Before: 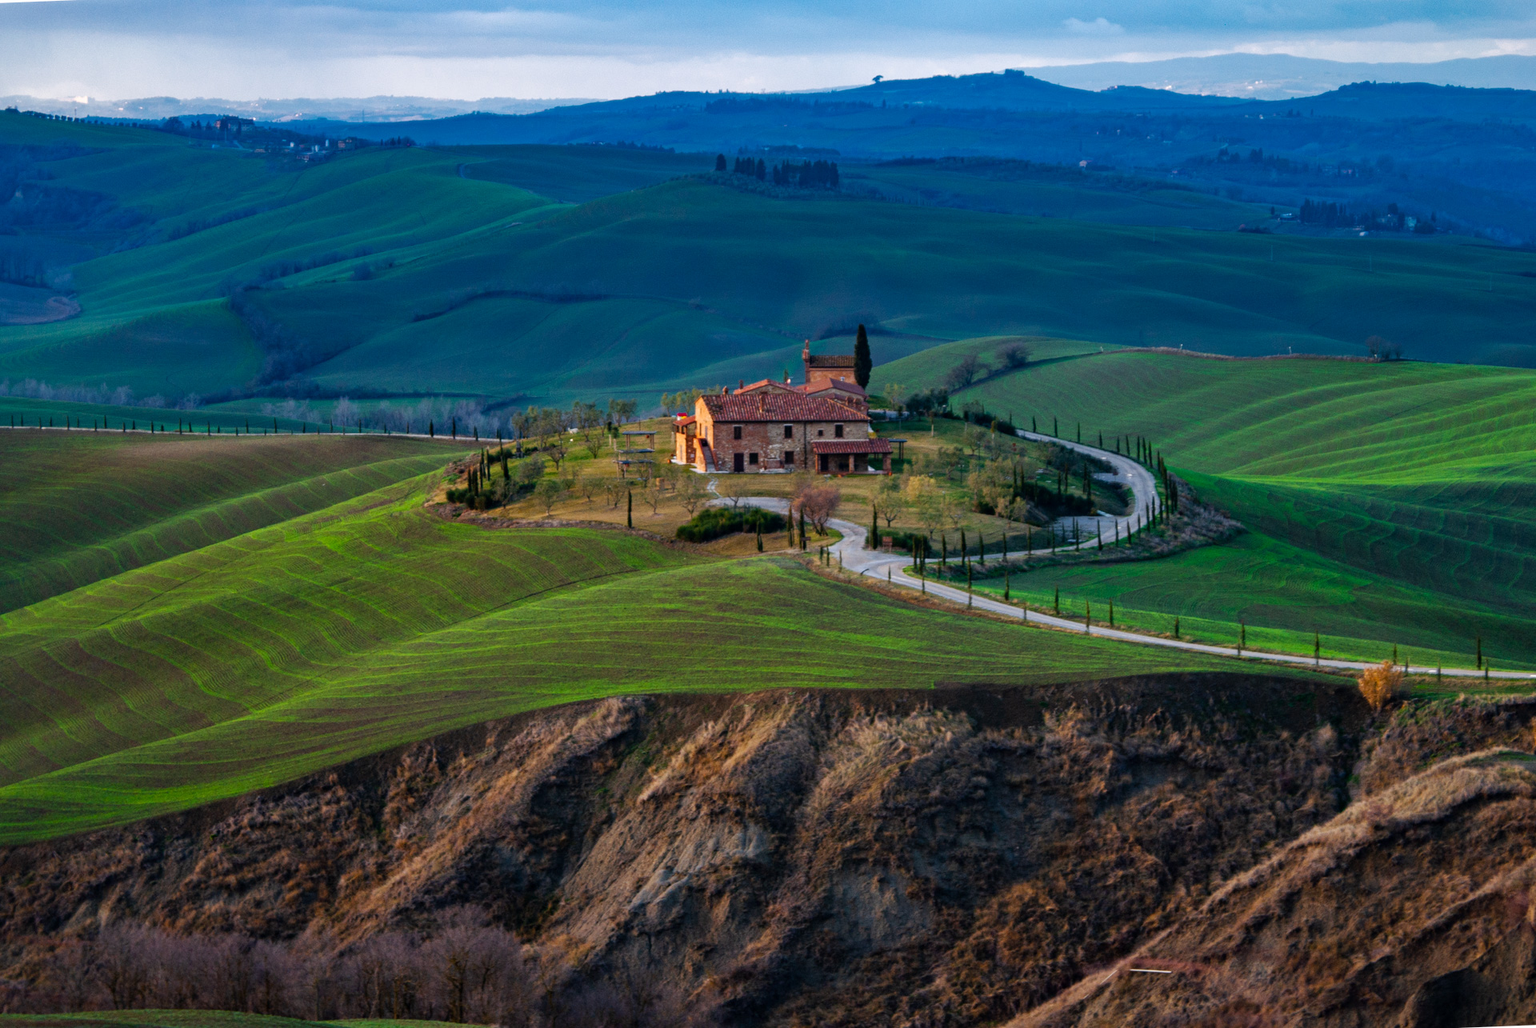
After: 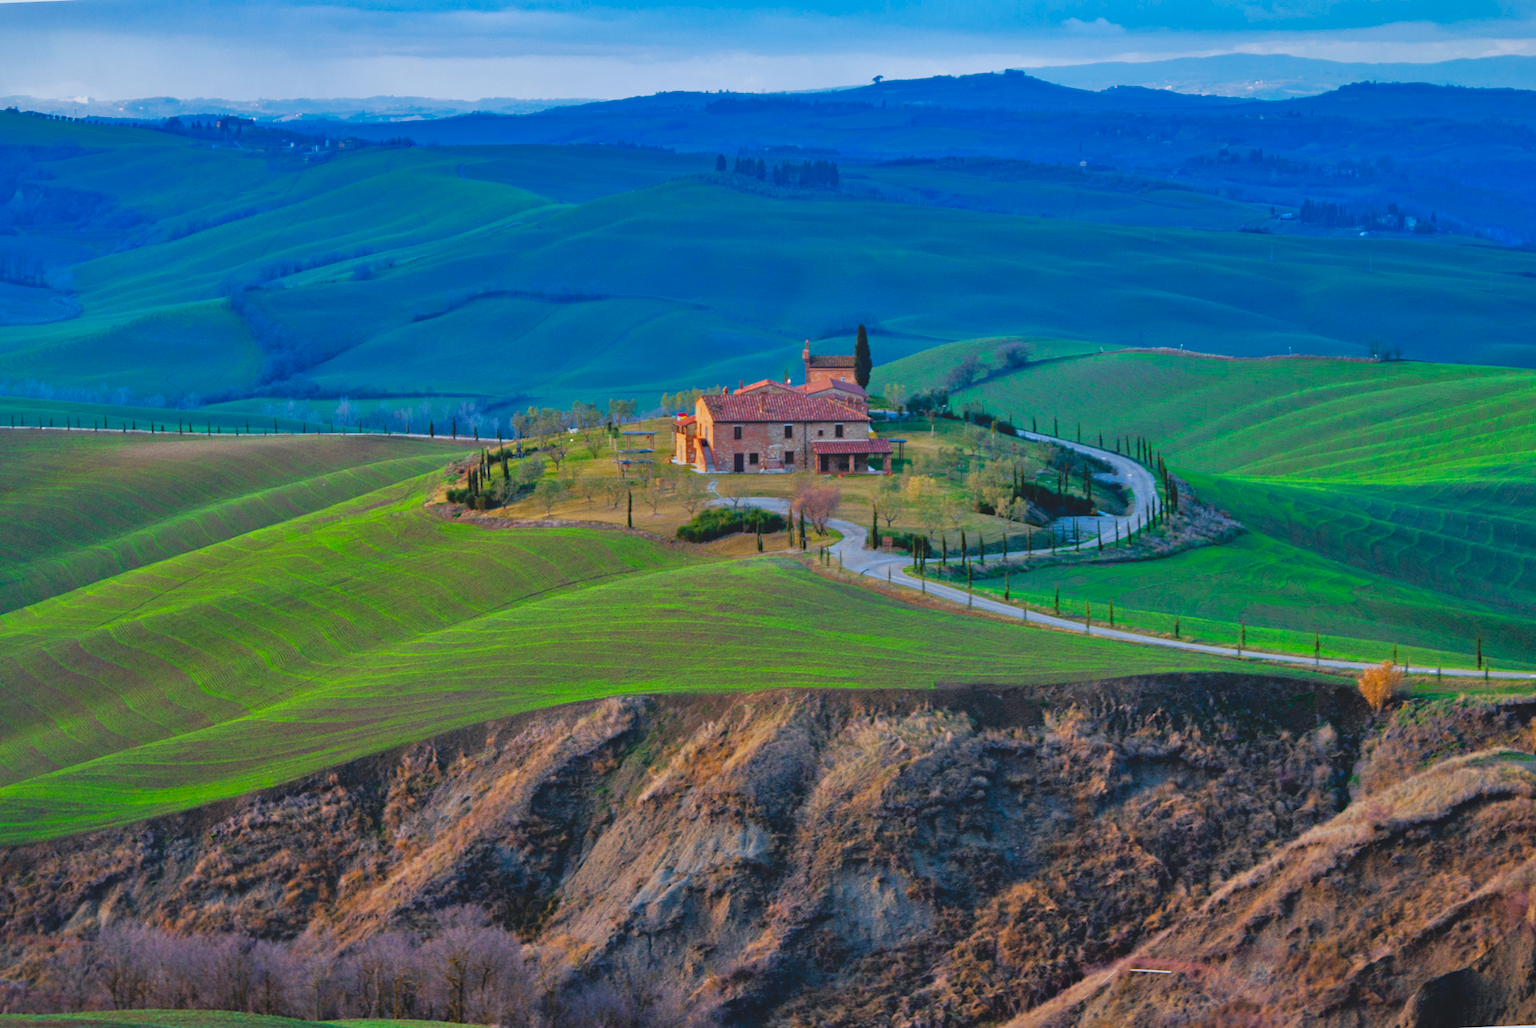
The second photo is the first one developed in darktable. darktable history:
tone equalizer: -7 EV 0.16 EV, -6 EV 0.568 EV, -5 EV 1.11 EV, -4 EV 1.34 EV, -3 EV 1.15 EV, -2 EV 0.6 EV, -1 EV 0.154 EV
local contrast: detail 69%
color calibration: output R [0.999, 0.026, -0.11, 0], output G [-0.019, 1.037, -0.099, 0], output B [0.022, -0.023, 0.902, 0], x 0.372, y 0.386, temperature 4284.27 K
shadows and highlights: shadows 37.18, highlights -28.15, shadows color adjustment 98.02%, highlights color adjustment 59.33%, soften with gaussian
